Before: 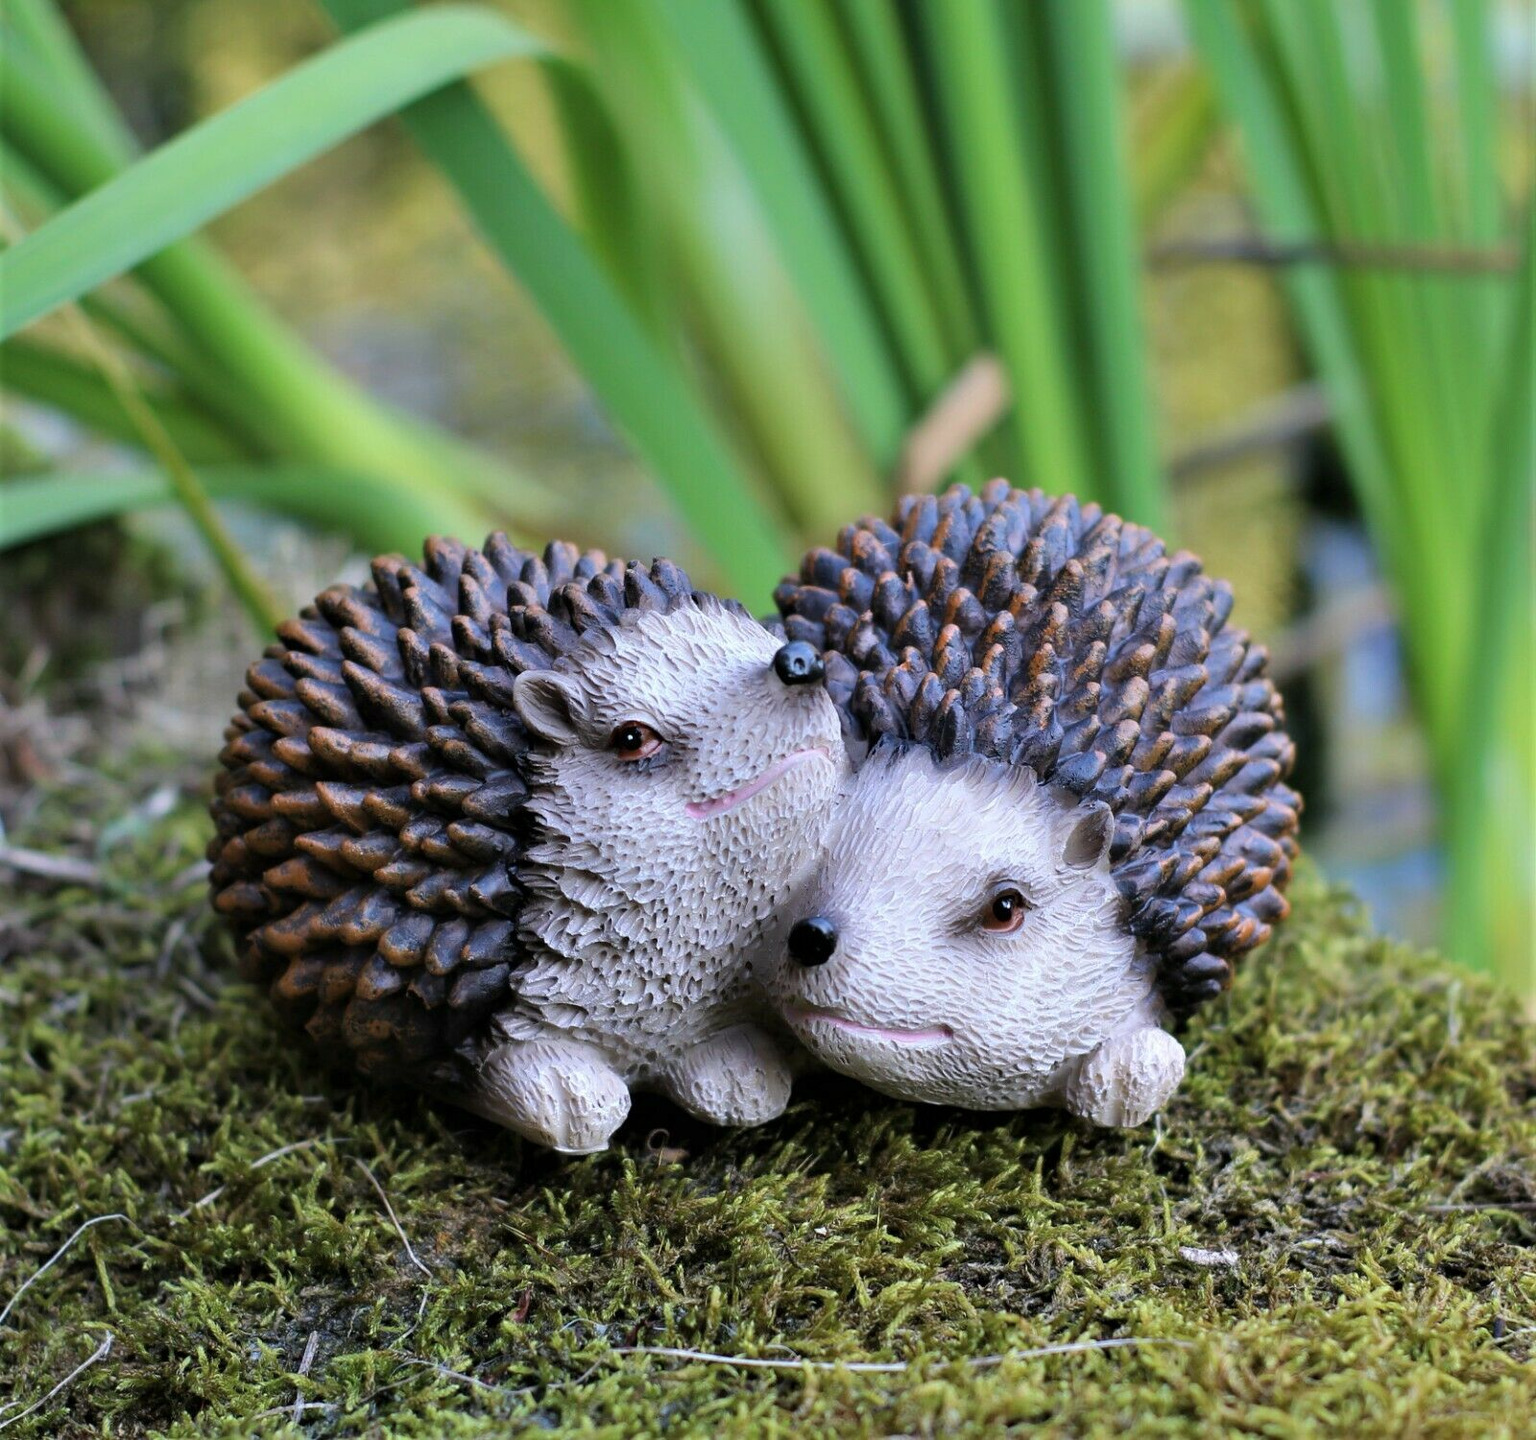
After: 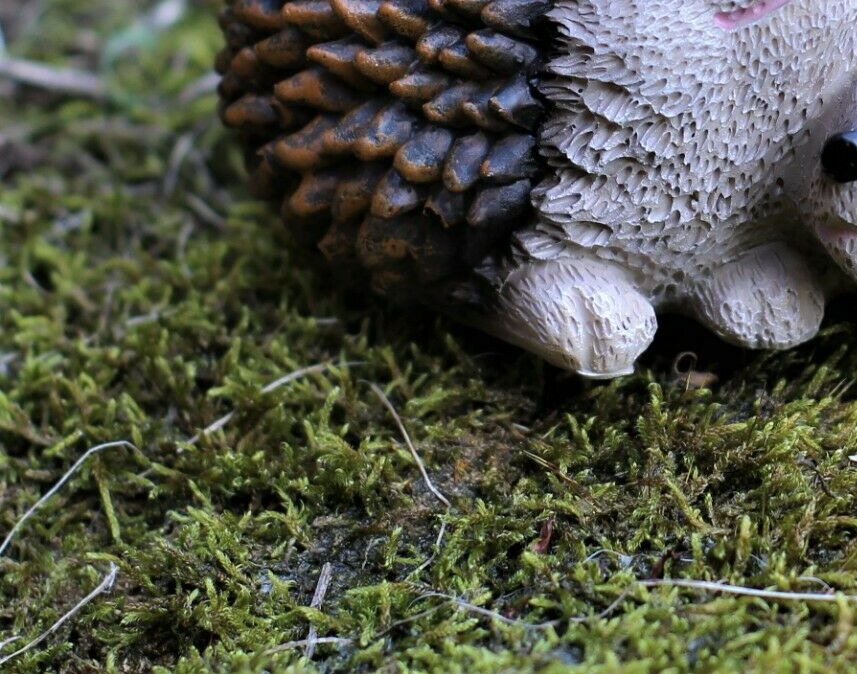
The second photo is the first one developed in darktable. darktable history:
crop and rotate: top 54.95%, right 46.411%, bottom 0.116%
